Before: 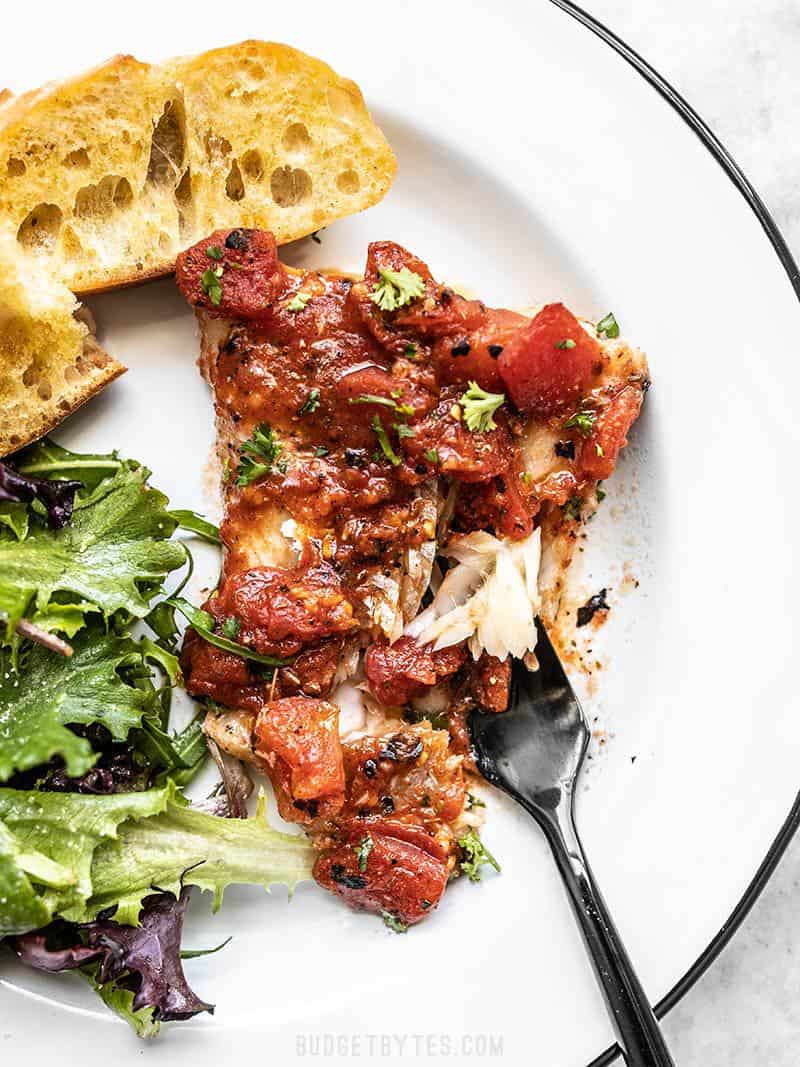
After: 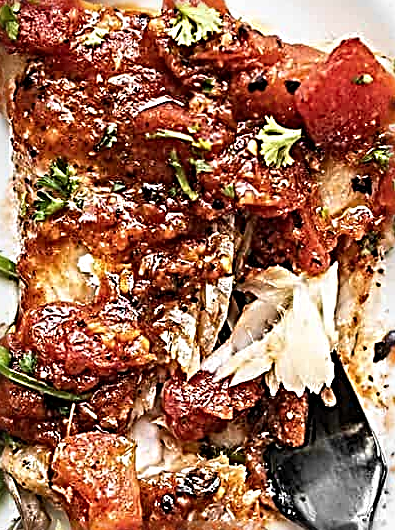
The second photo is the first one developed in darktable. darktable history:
crop: left 25.461%, top 24.849%, right 25.065%, bottom 25.43%
sharpen: radius 3.202, amount 1.744
